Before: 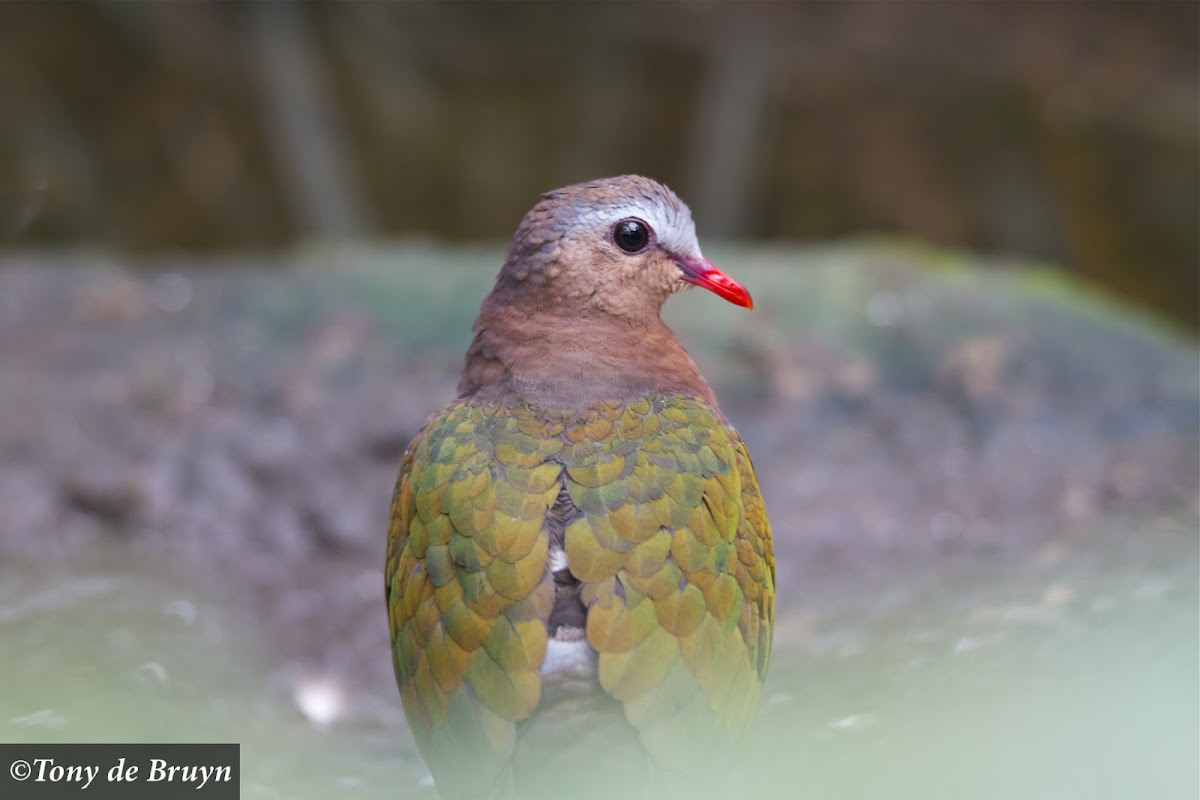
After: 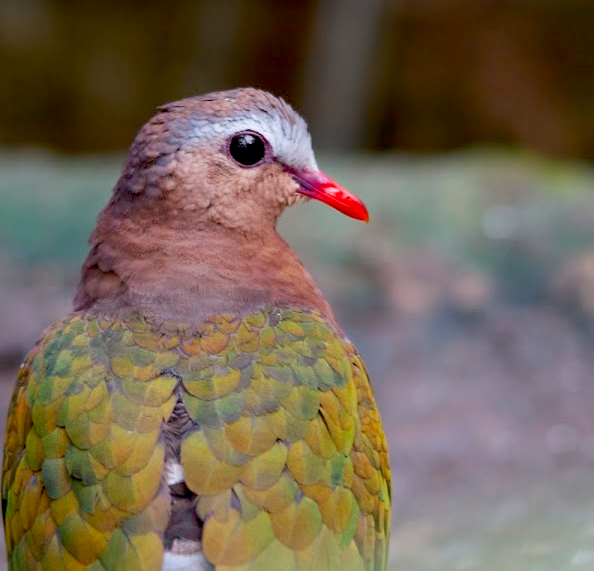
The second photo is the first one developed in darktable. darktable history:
crop: left 32.075%, top 10.976%, right 18.355%, bottom 17.596%
exposure: black level correction 0.029, exposure -0.073 EV, compensate highlight preservation false
